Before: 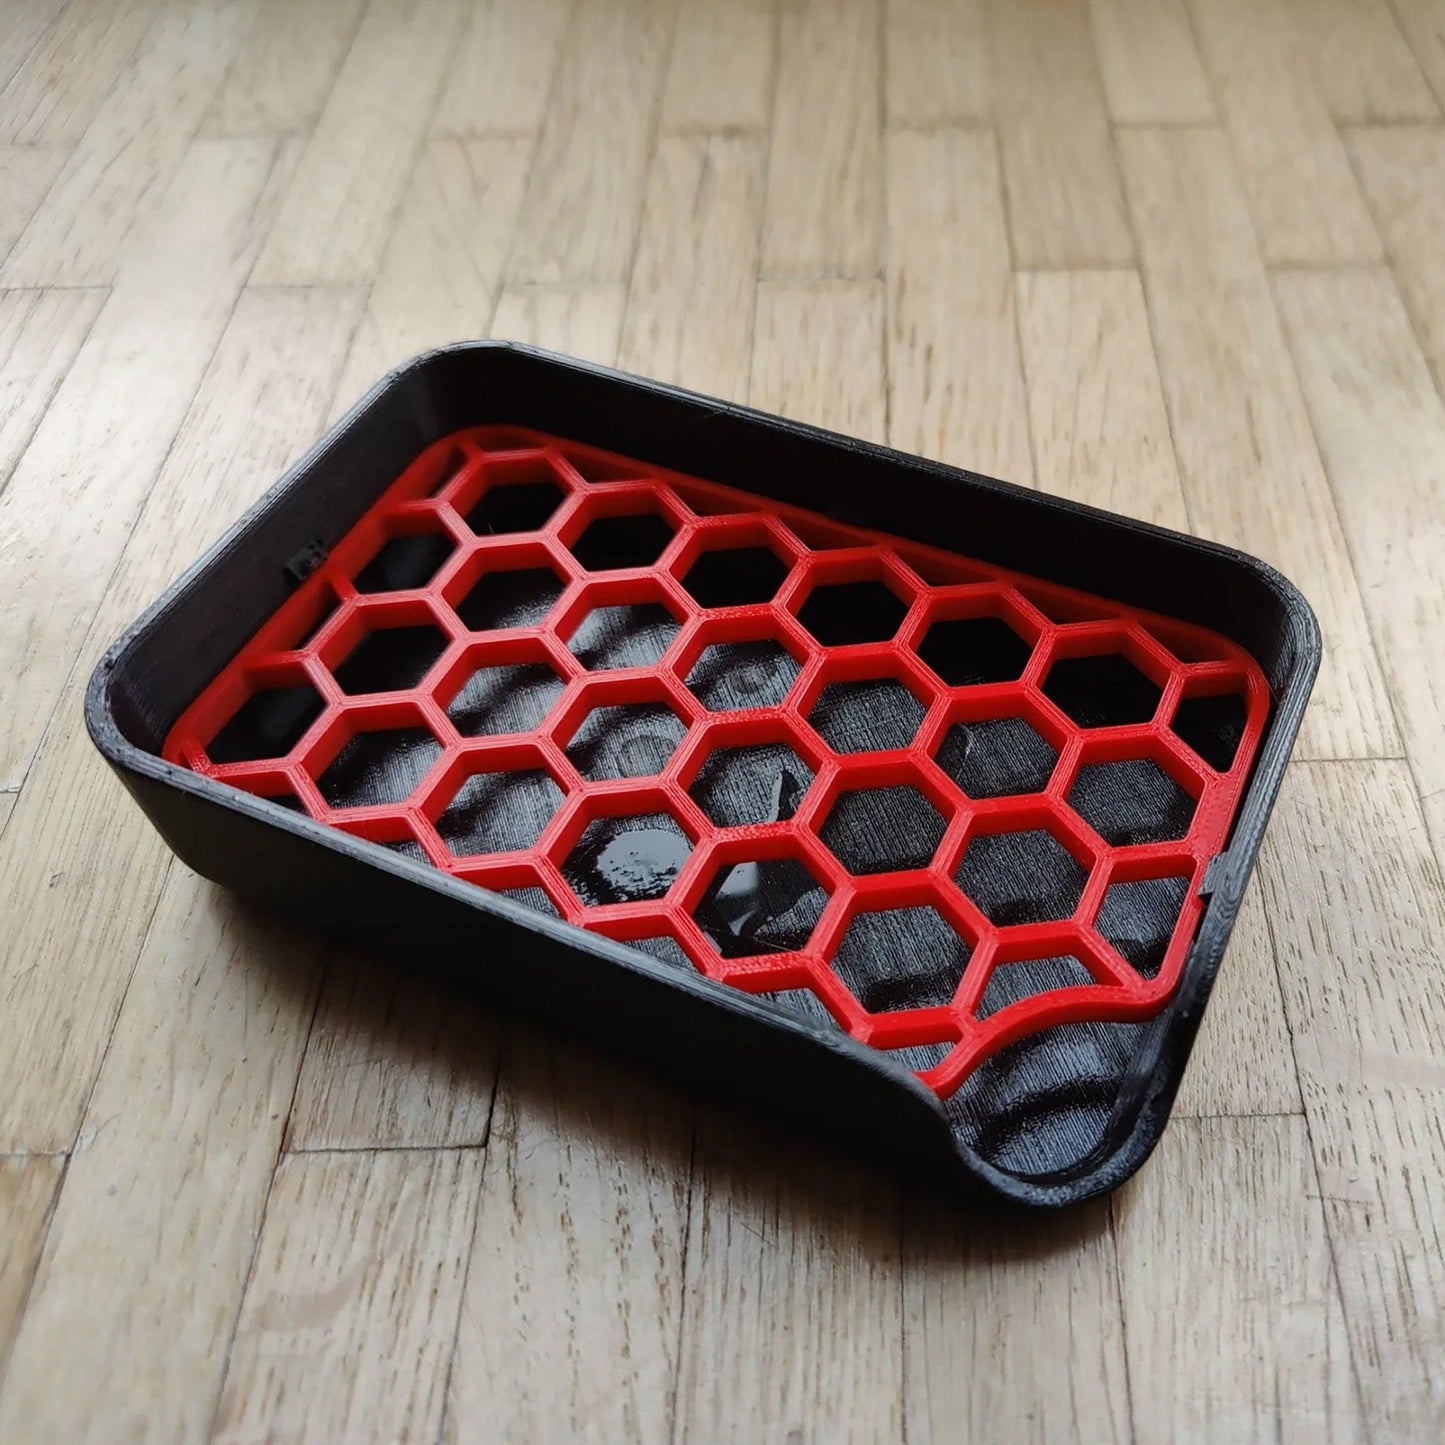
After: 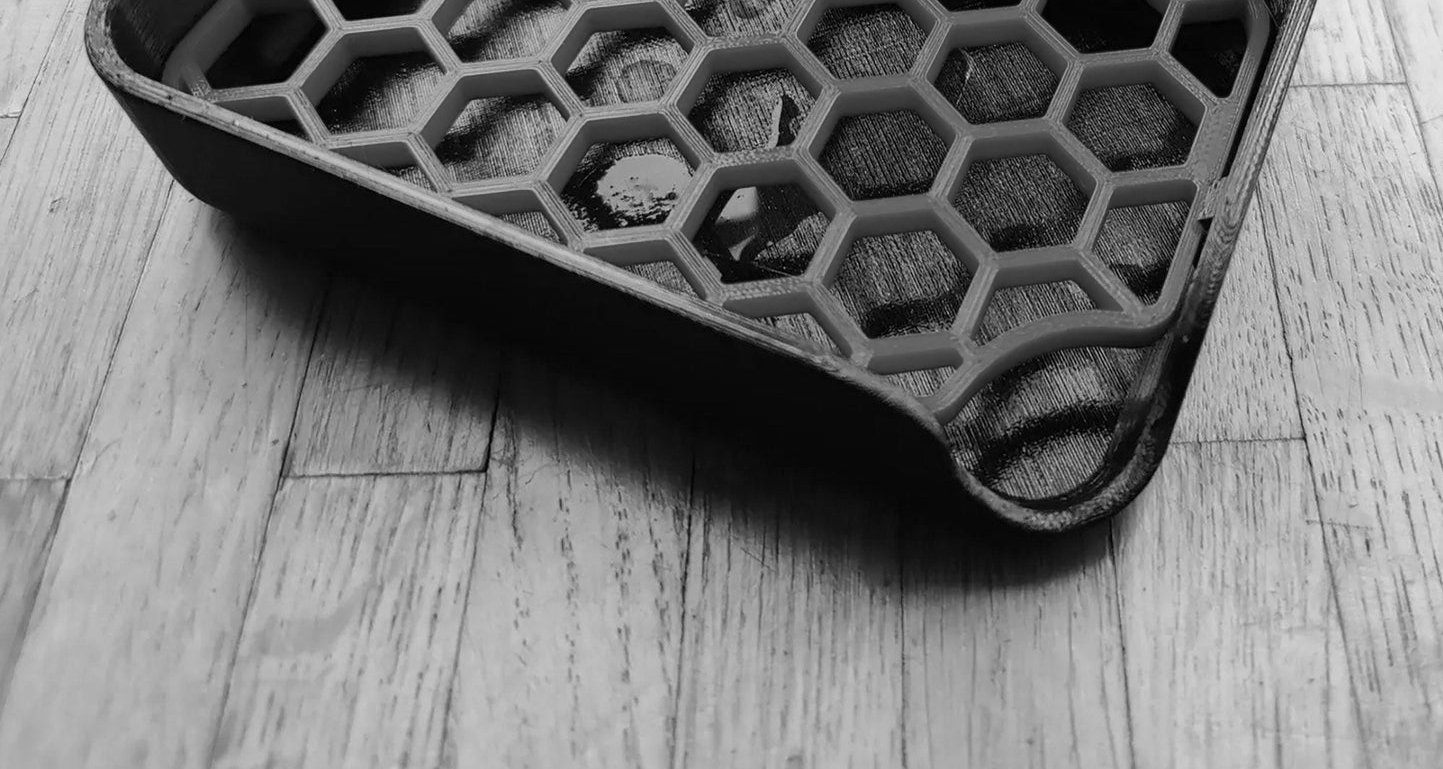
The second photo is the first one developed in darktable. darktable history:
crop and rotate: top 46.768%, right 0.099%
color calibration: output gray [0.267, 0.423, 0.261, 0], gray › normalize channels true, illuminant custom, x 0.389, y 0.387, temperature 3814.19 K, gamut compression 0.017
